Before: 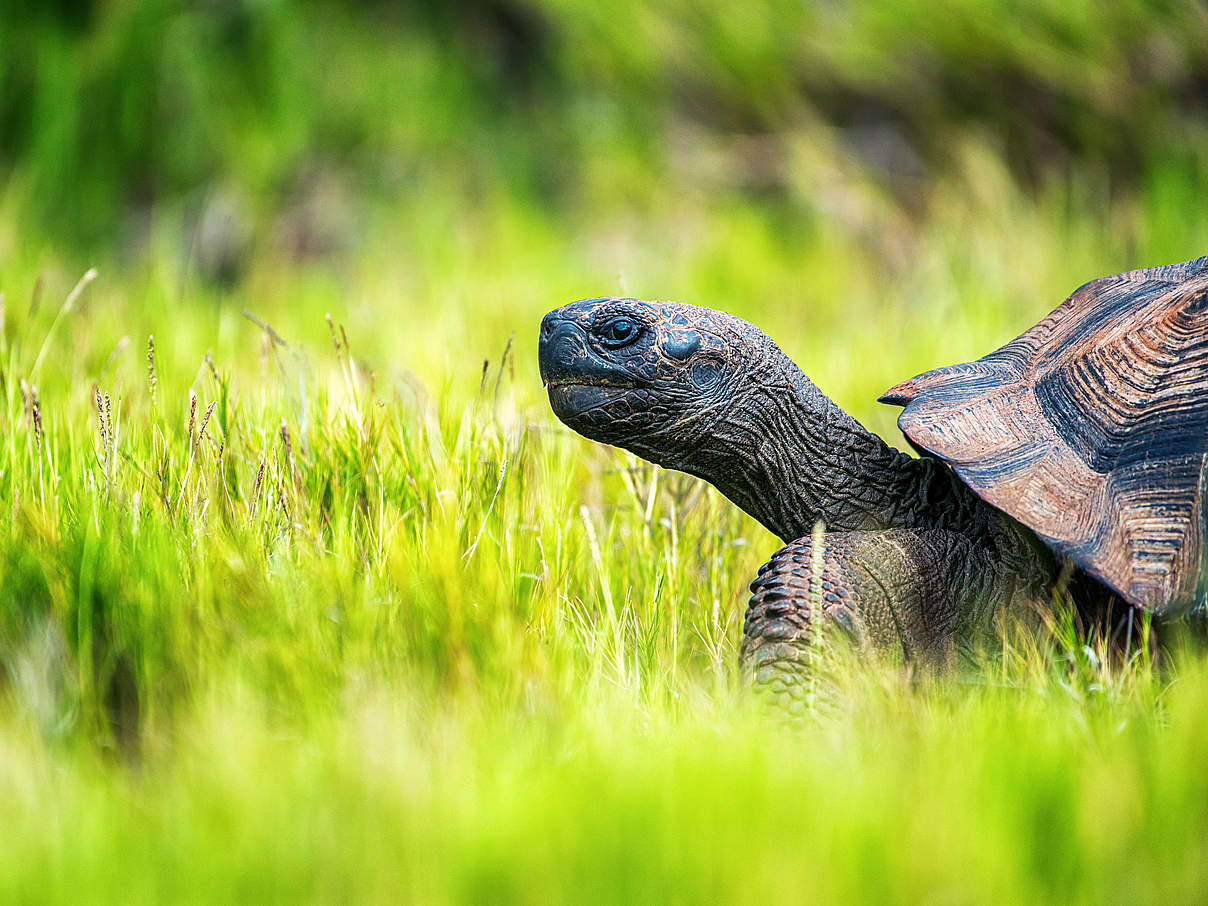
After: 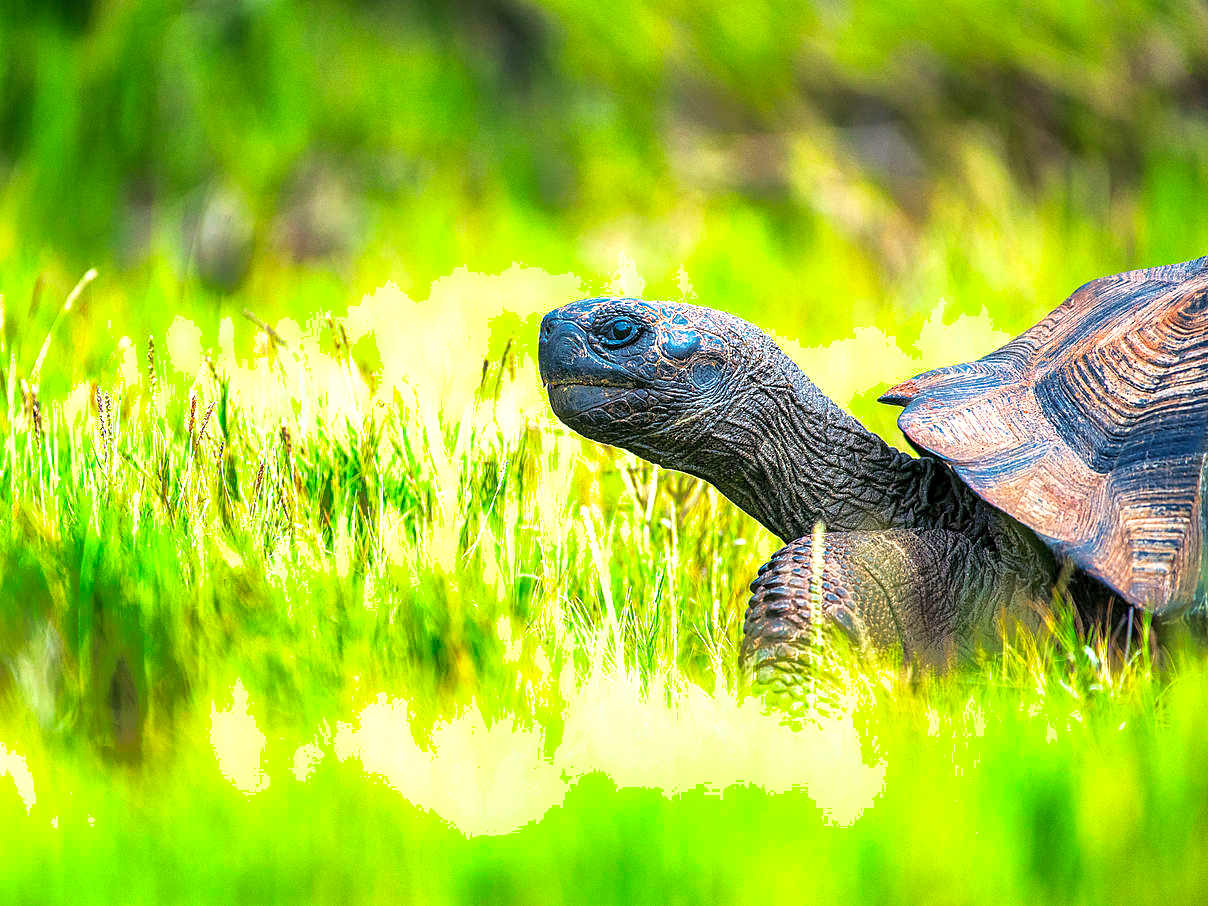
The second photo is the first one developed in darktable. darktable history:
exposure: black level correction 0.001, exposure 0.498 EV, compensate exposure bias true, compensate highlight preservation false
contrast brightness saturation: contrast 0.198, brightness 0.157, saturation 0.224
shadows and highlights: shadows 39.27, highlights -59.79
